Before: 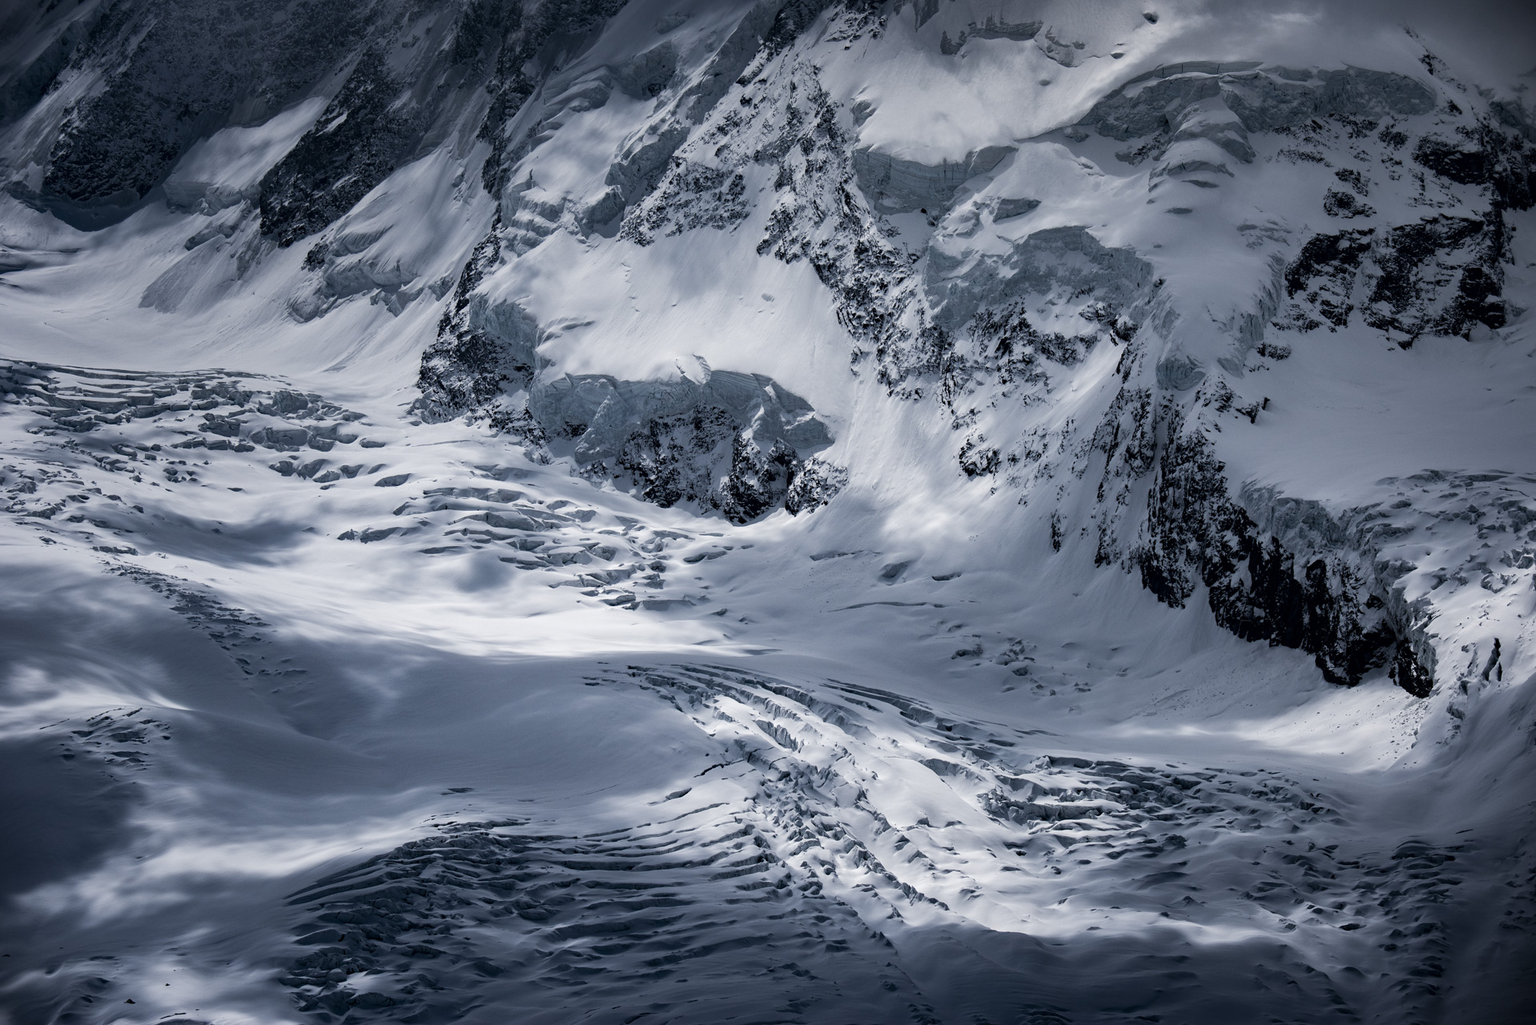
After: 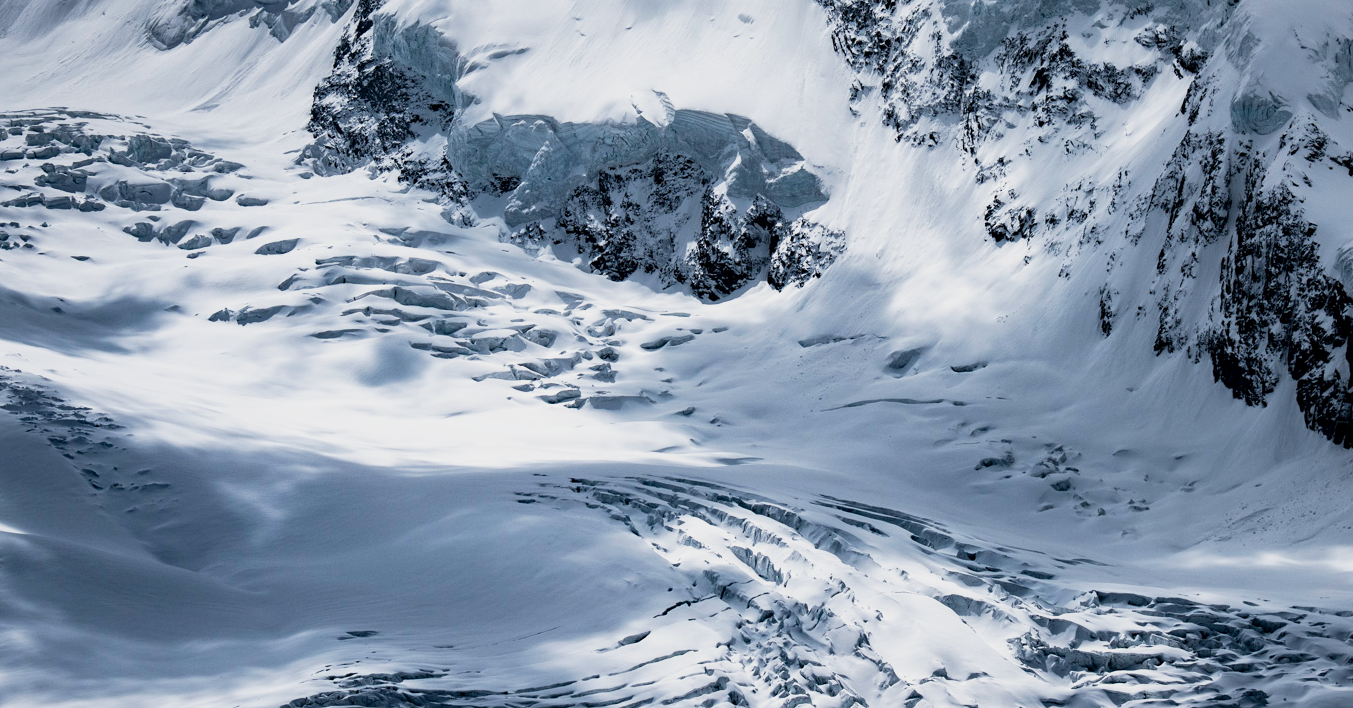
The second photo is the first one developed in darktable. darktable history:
crop: left 11.123%, top 27.61%, right 18.3%, bottom 17.034%
base curve: curves: ch0 [(0, 0) (0.088, 0.125) (0.176, 0.251) (0.354, 0.501) (0.613, 0.749) (1, 0.877)], preserve colors none
